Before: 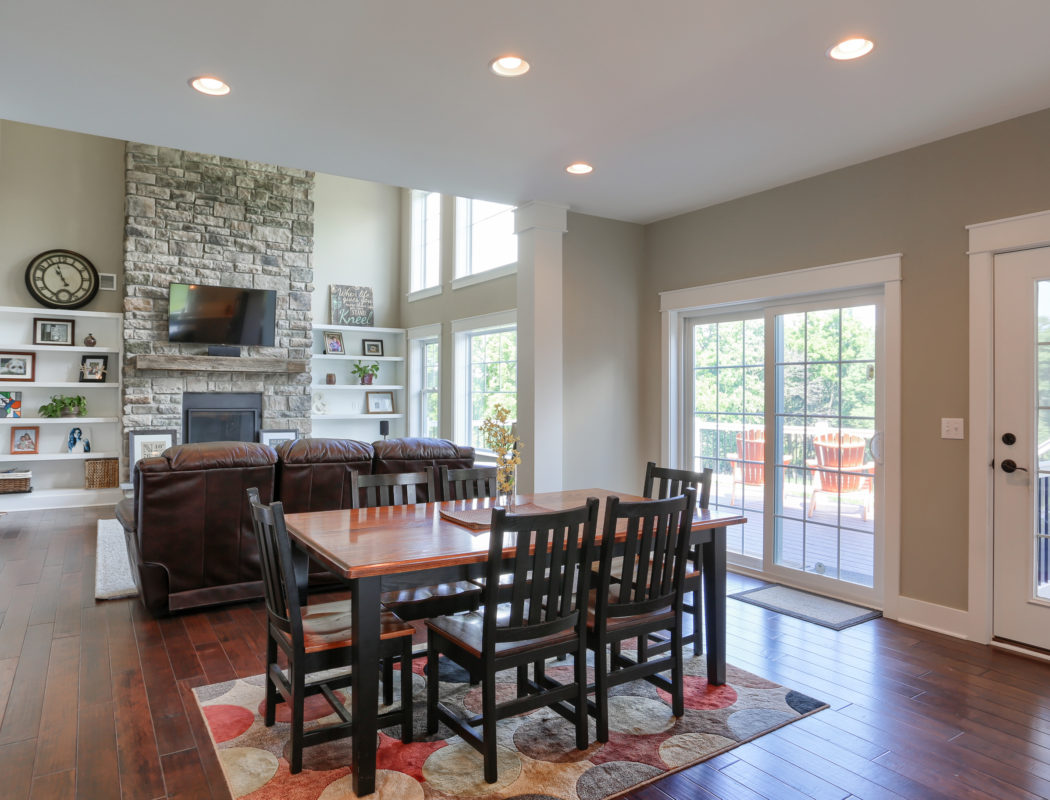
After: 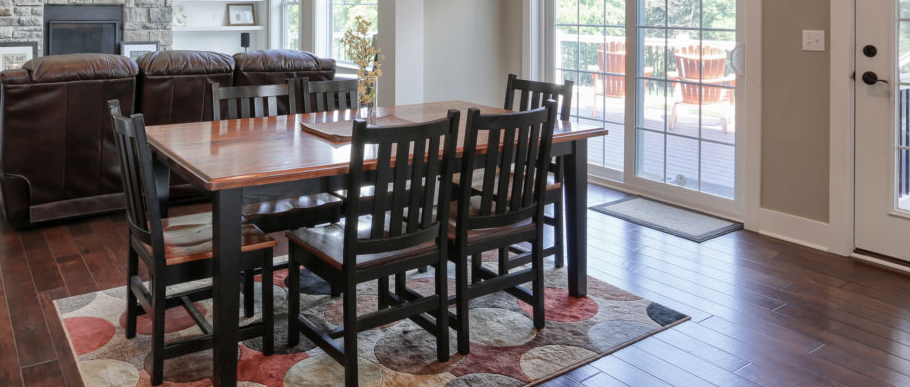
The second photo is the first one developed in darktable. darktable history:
exposure: exposure -0.011 EV, compensate highlight preservation false
crop and rotate: left 13.24%, top 48.623%, bottom 2.926%
contrast brightness saturation: contrast 0.064, brightness -0.013, saturation -0.249
